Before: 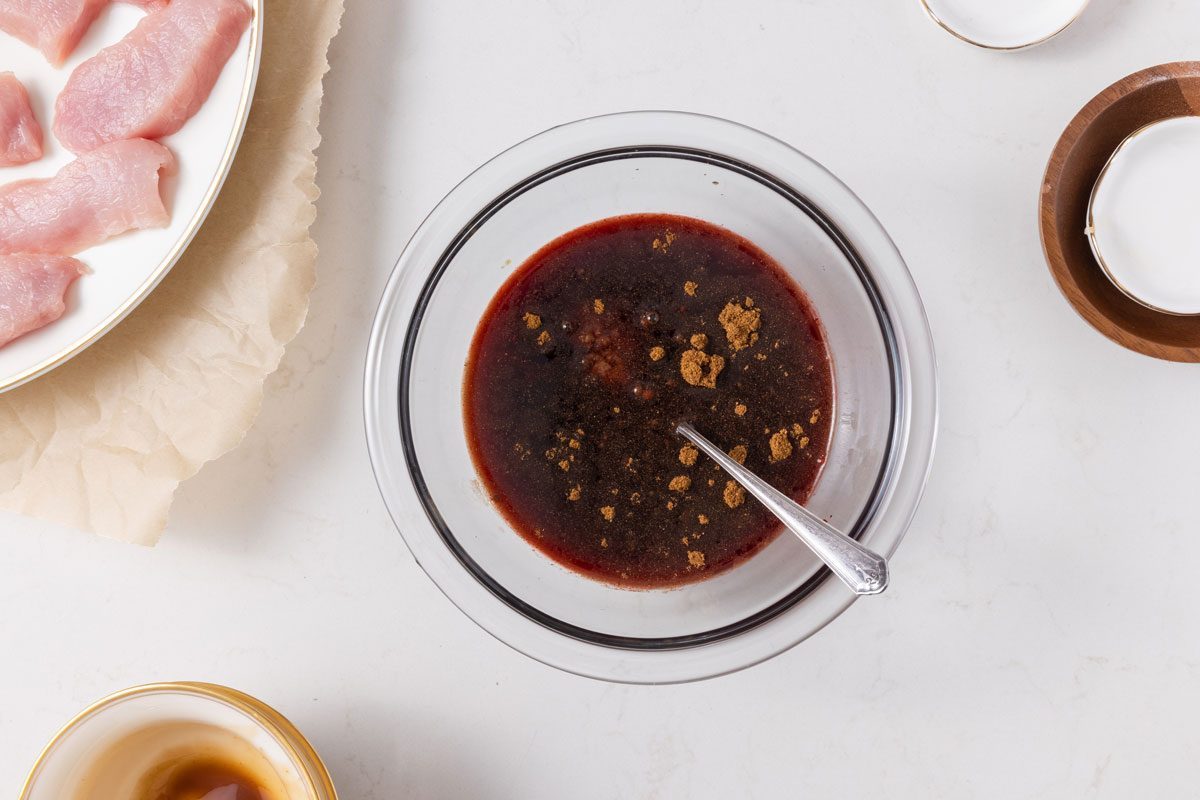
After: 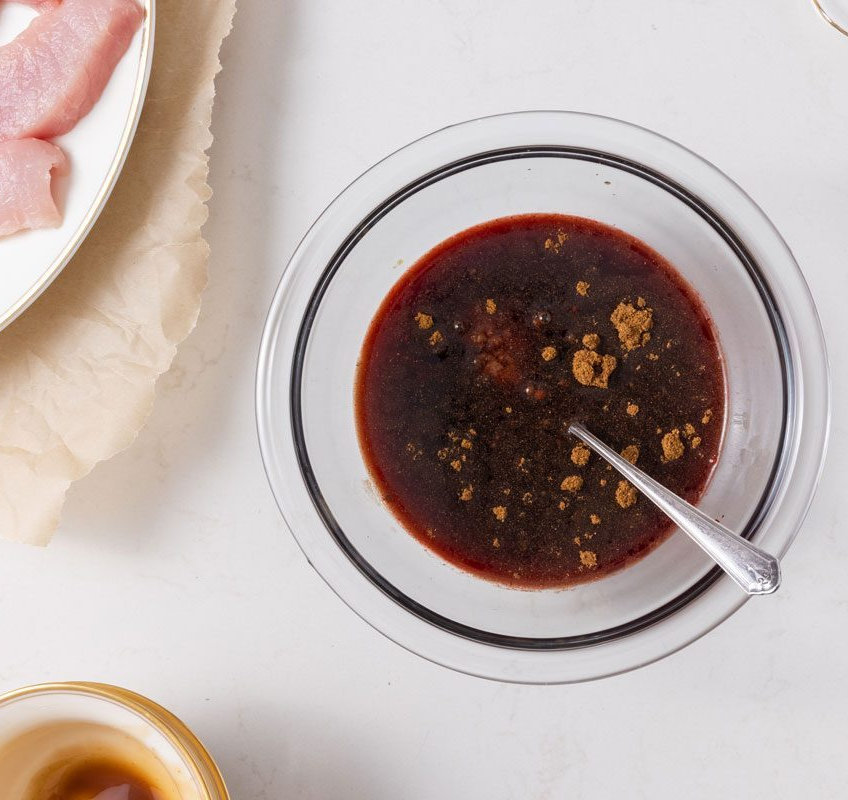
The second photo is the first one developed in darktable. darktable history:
crop and rotate: left 9.008%, right 20.284%
